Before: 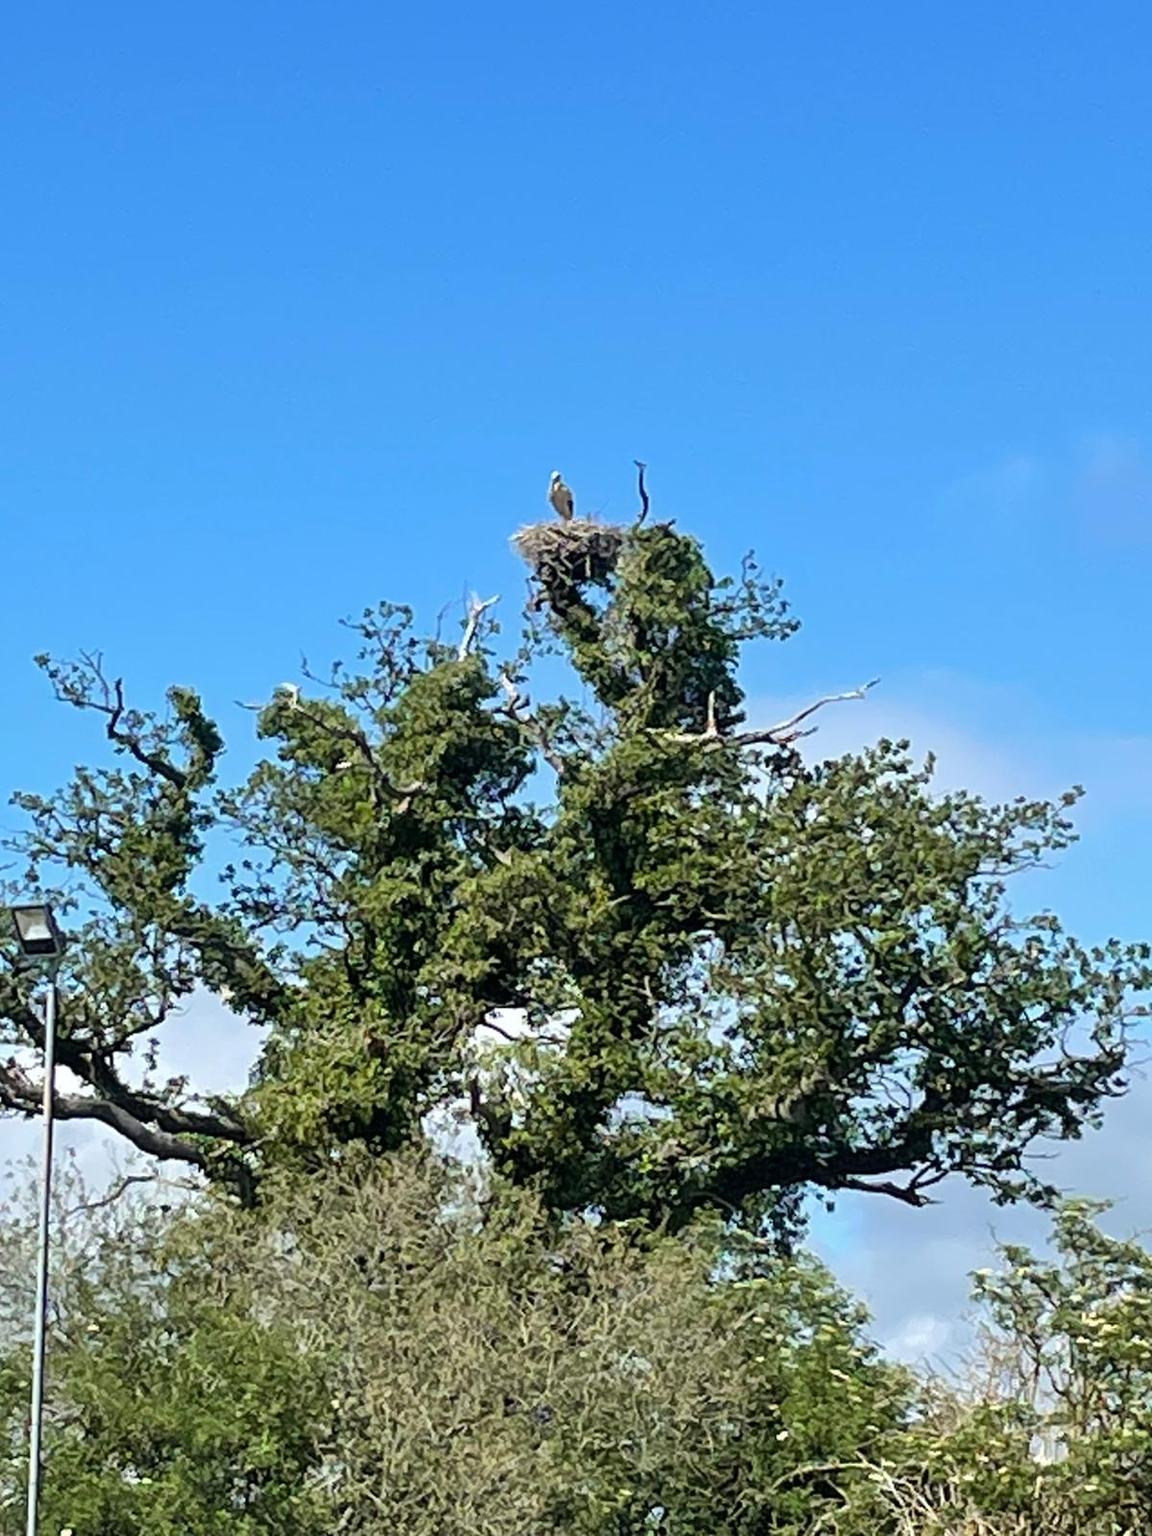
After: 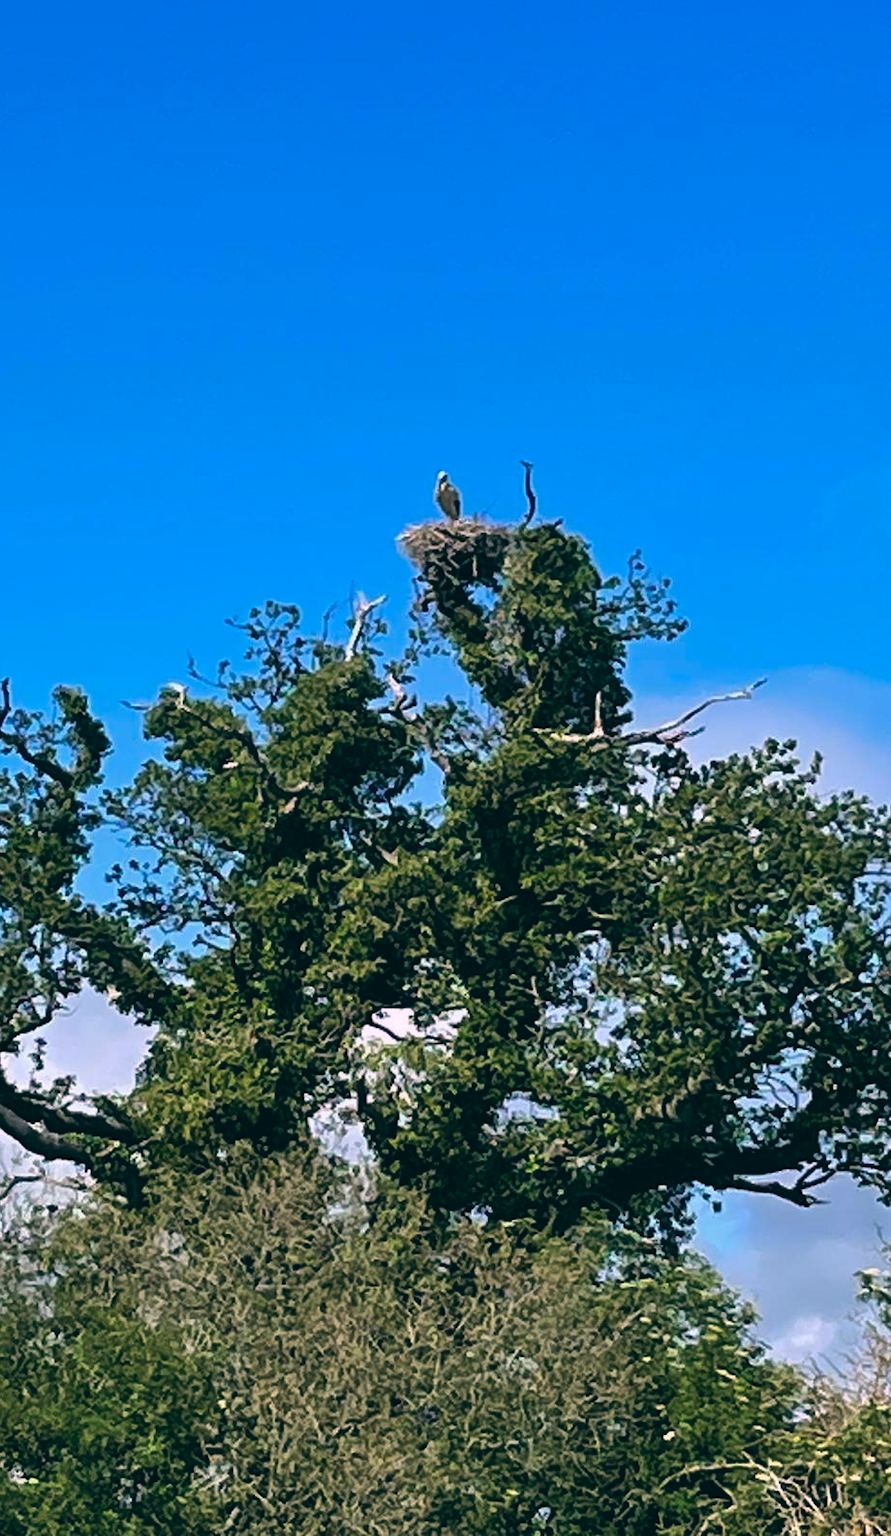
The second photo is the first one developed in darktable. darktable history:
color balance: lift [1.016, 0.983, 1, 1.017], gamma [0.78, 1.018, 1.043, 0.957], gain [0.786, 1.063, 0.937, 1.017], input saturation 118.26%, contrast 13.43%, contrast fulcrum 21.62%, output saturation 82.76%
crop: left 9.88%, right 12.664%
exposure: black level correction 0.001, compensate highlight preservation false
